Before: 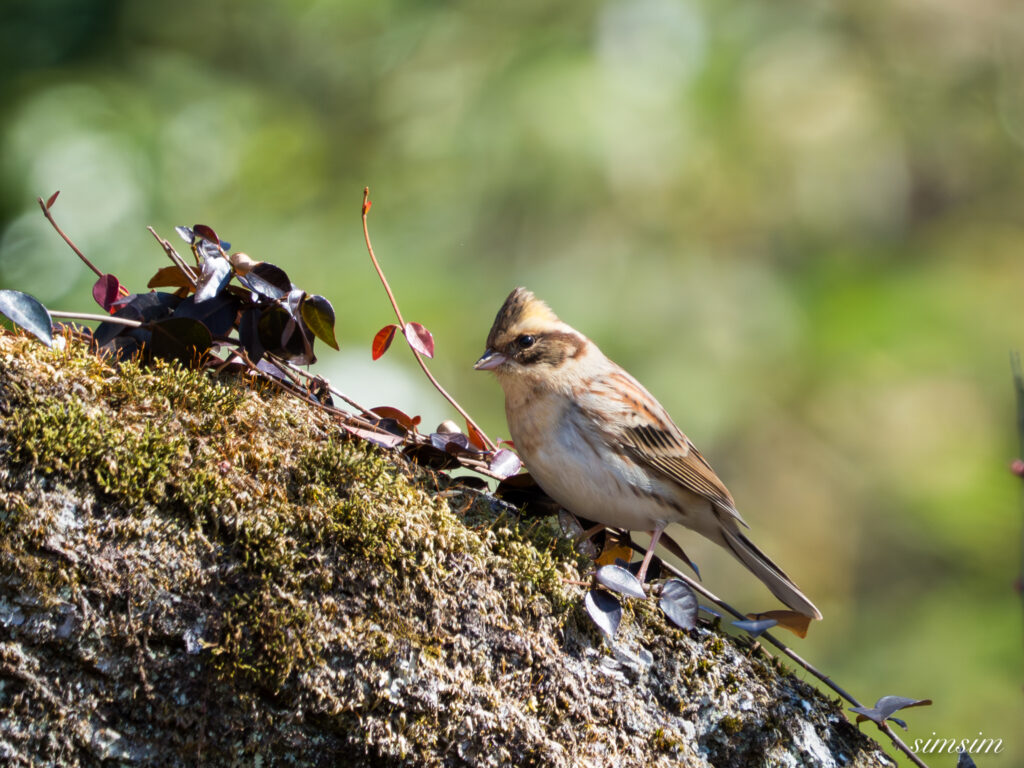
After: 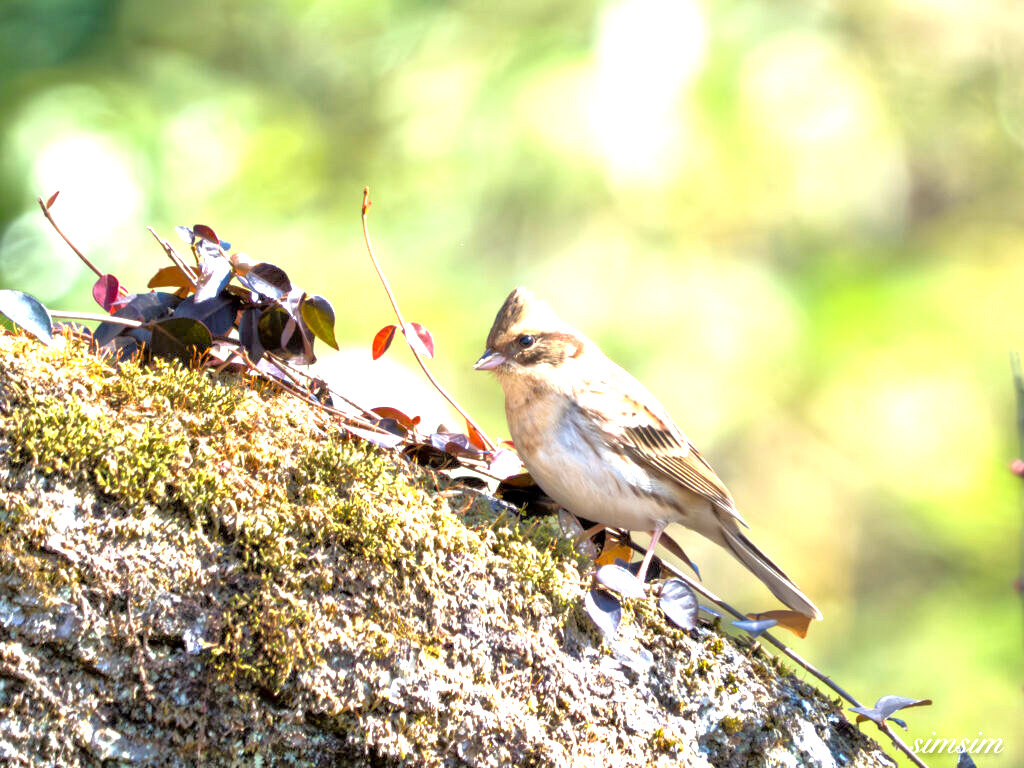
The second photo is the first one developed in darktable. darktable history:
tone equalizer: -7 EV 0.153 EV, -6 EV 0.588 EV, -5 EV 1.15 EV, -4 EV 1.32 EV, -3 EV 1.15 EV, -2 EV 0.6 EV, -1 EV 0.158 EV
exposure: black level correction 0.001, exposure 1.644 EV, compensate highlight preservation false
